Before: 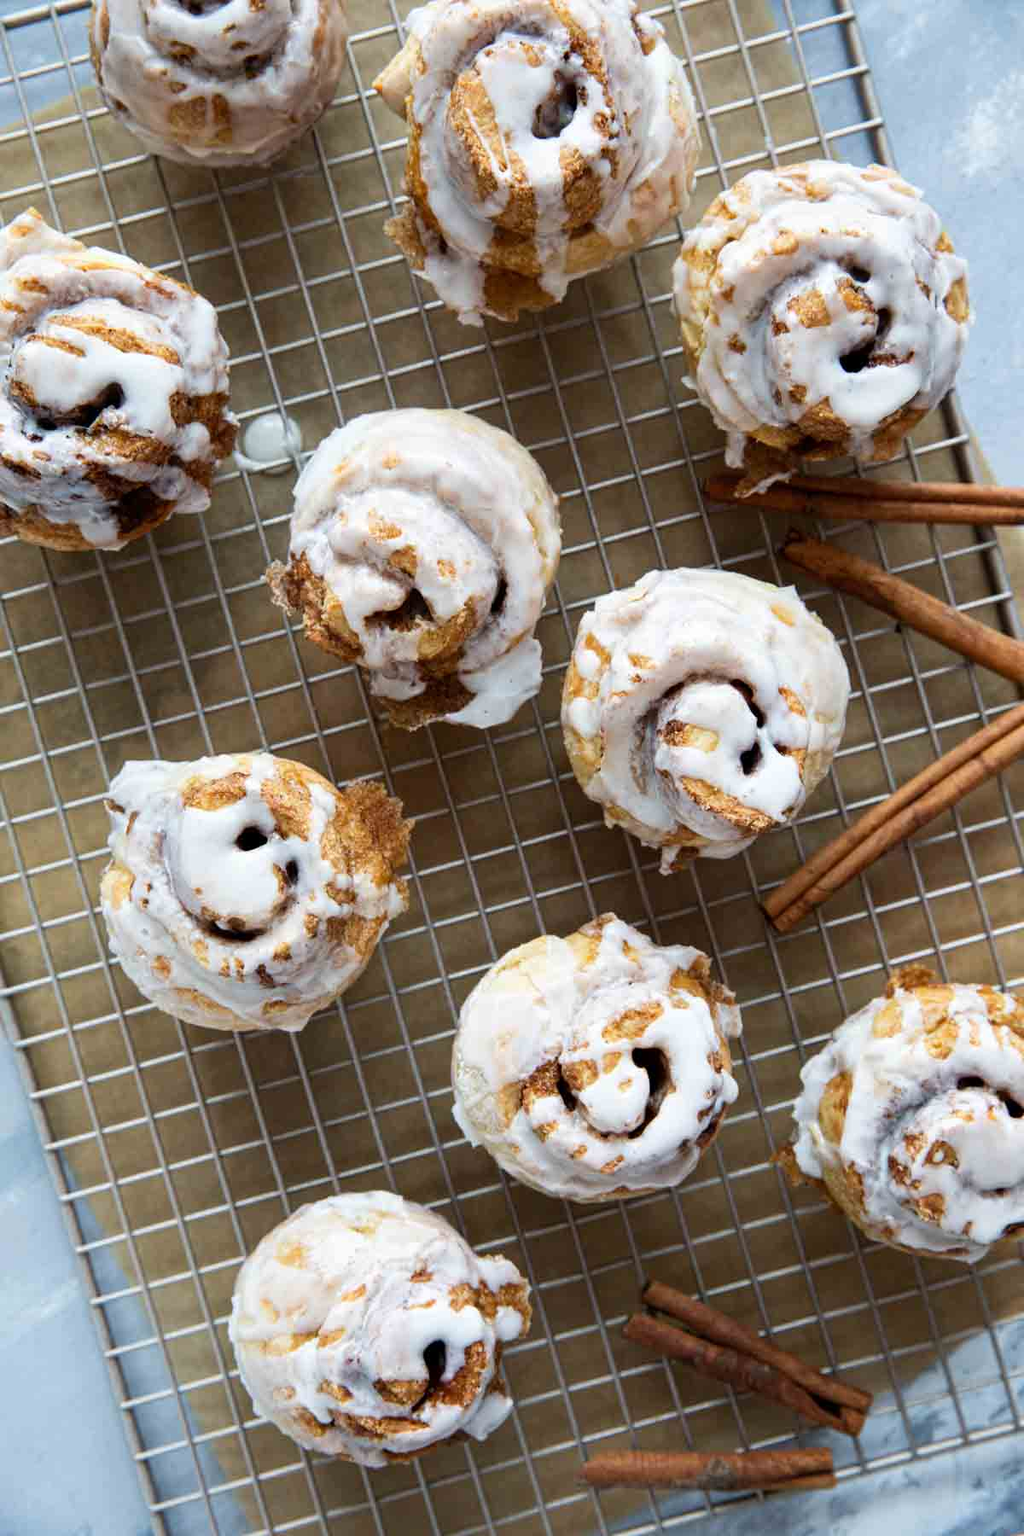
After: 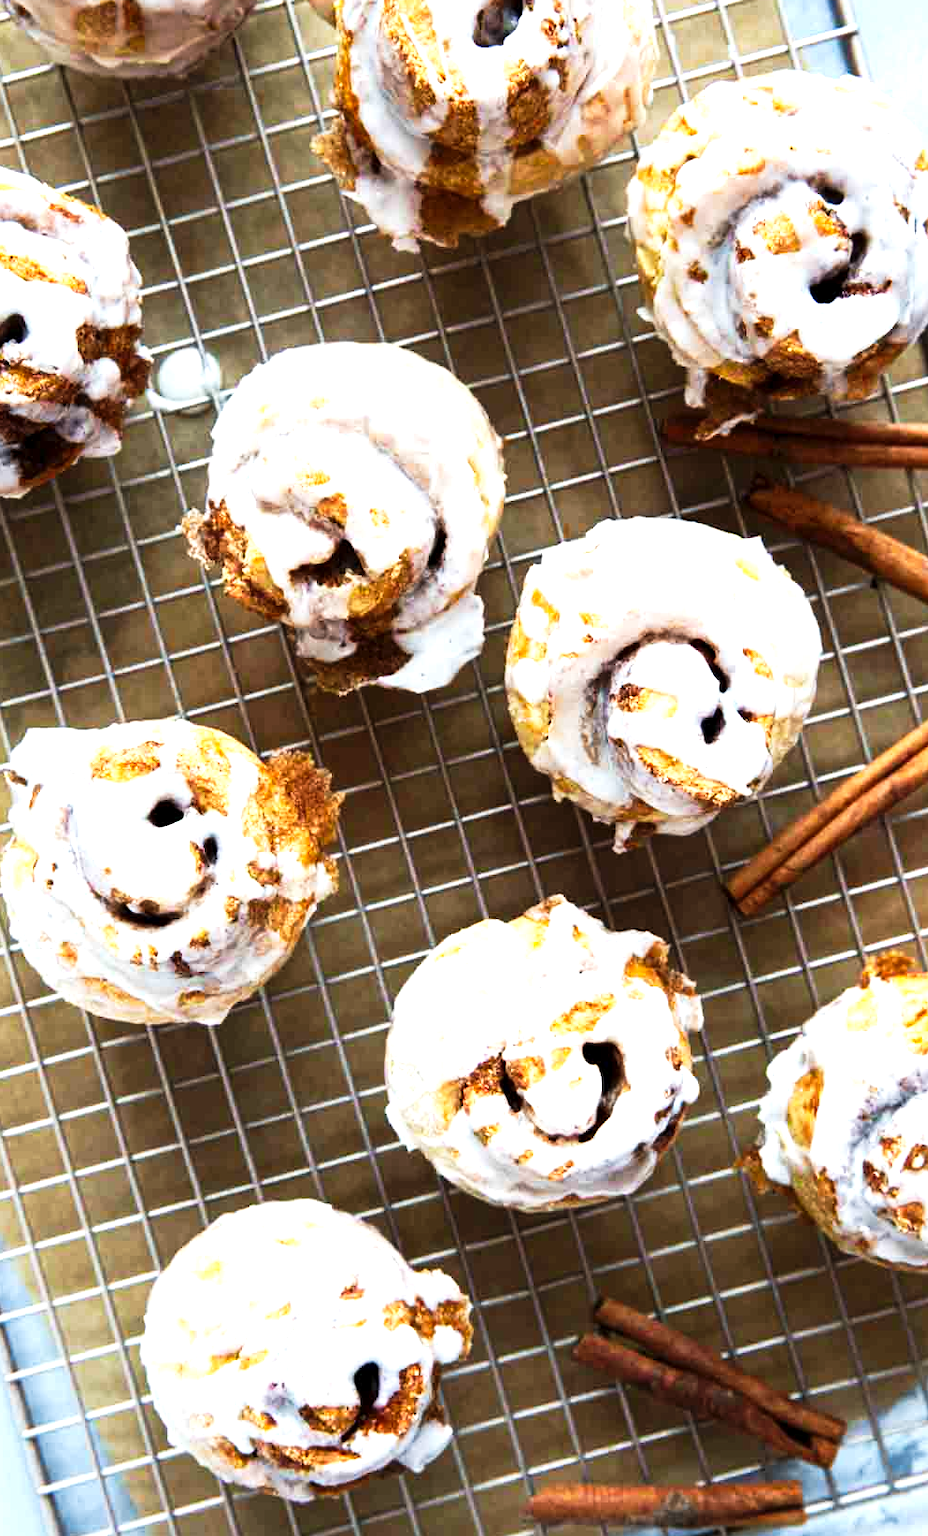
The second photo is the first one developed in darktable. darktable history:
exposure: black level correction 0.001, exposure 1 EV, compensate highlight preservation false
crop: left 9.798%, top 6.245%, right 7.318%, bottom 2.396%
tone curve: curves: ch0 [(0, 0) (0.003, 0.004) (0.011, 0.009) (0.025, 0.017) (0.044, 0.029) (0.069, 0.04) (0.1, 0.051) (0.136, 0.07) (0.177, 0.095) (0.224, 0.131) (0.277, 0.179) (0.335, 0.237) (0.399, 0.302) (0.468, 0.386) (0.543, 0.471) (0.623, 0.576) (0.709, 0.699) (0.801, 0.817) (0.898, 0.917) (1, 1)], preserve colors none
